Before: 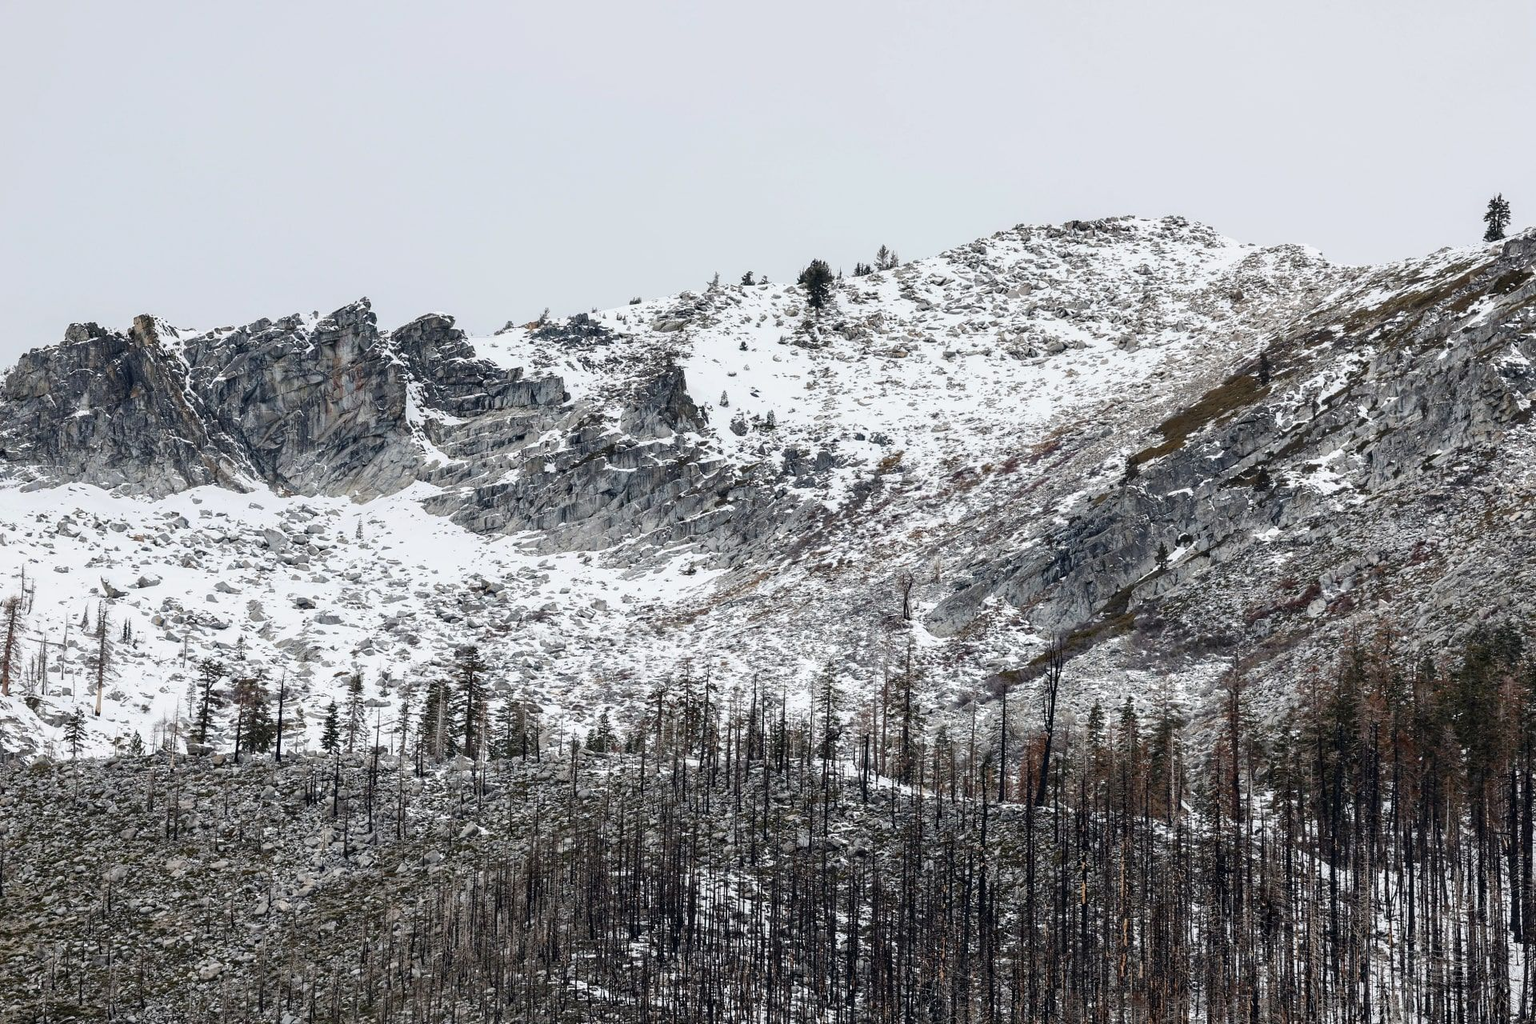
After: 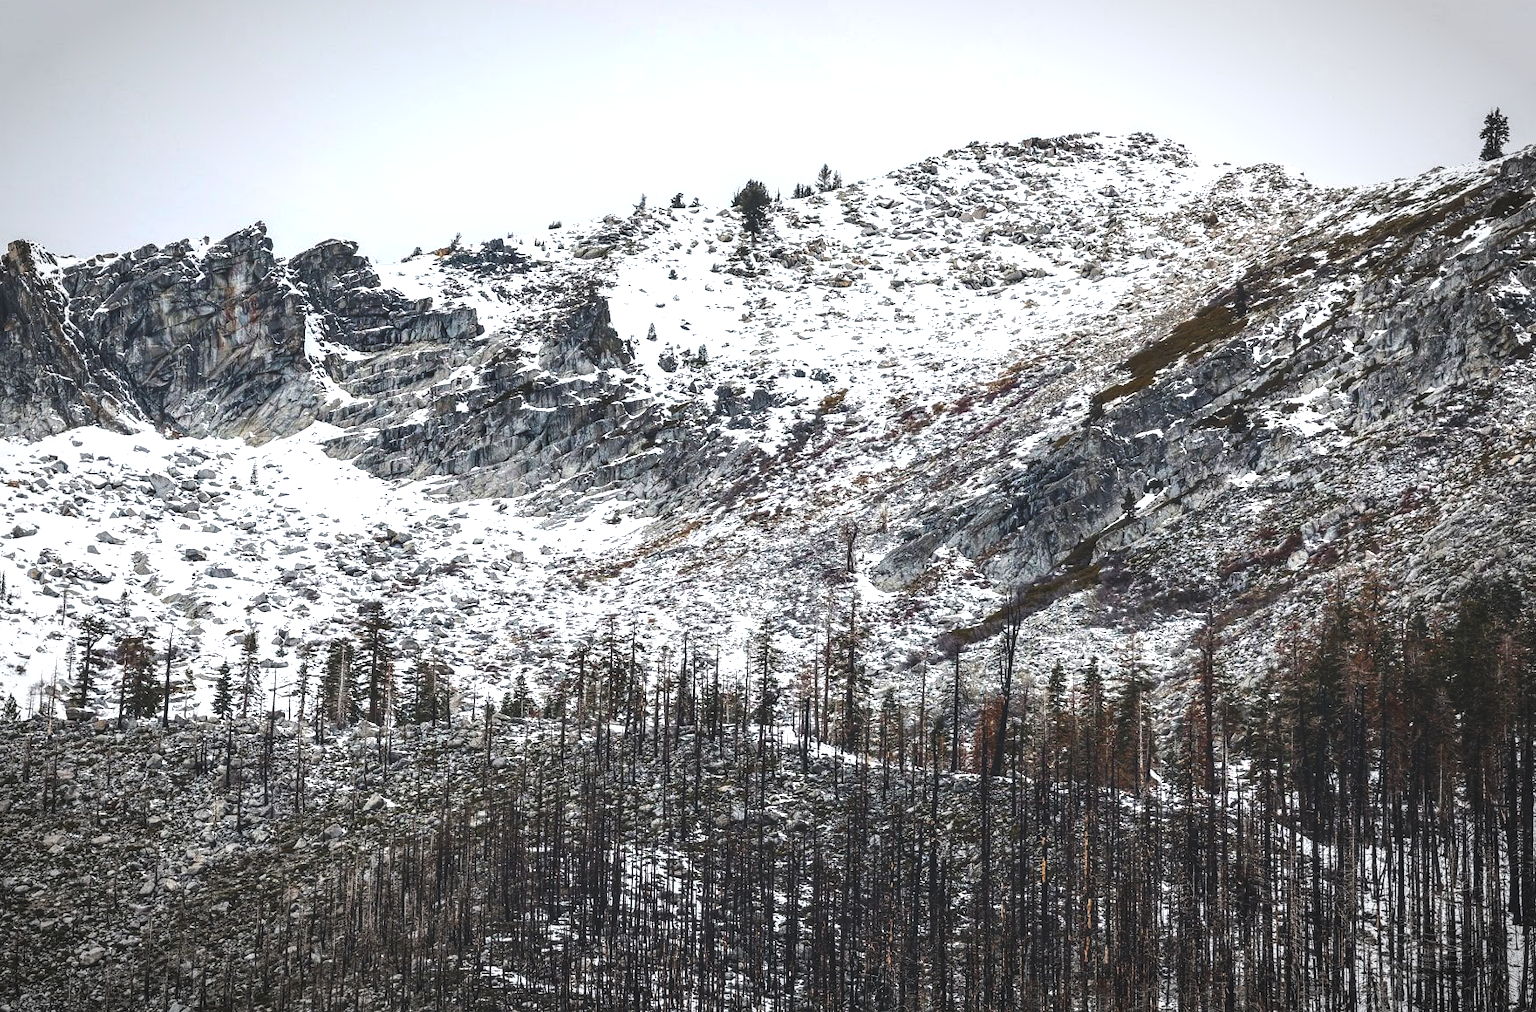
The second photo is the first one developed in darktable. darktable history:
exposure: black level correction -0.036, exposure -0.497 EV, compensate highlight preservation false
local contrast: on, module defaults
crop and rotate: left 8.262%, top 9.226%
color balance rgb: linear chroma grading › global chroma 9%, perceptual saturation grading › global saturation 36%, perceptual saturation grading › shadows 35%, perceptual brilliance grading › global brilliance 21.21%, perceptual brilliance grading › shadows -35%, global vibrance 21.21%
tone equalizer: -8 EV -0.417 EV, -7 EV -0.389 EV, -6 EV -0.333 EV, -5 EV -0.222 EV, -3 EV 0.222 EV, -2 EV 0.333 EV, -1 EV 0.389 EV, +0 EV 0.417 EV, edges refinement/feathering 500, mask exposure compensation -1.57 EV, preserve details no
vignetting: automatic ratio true
